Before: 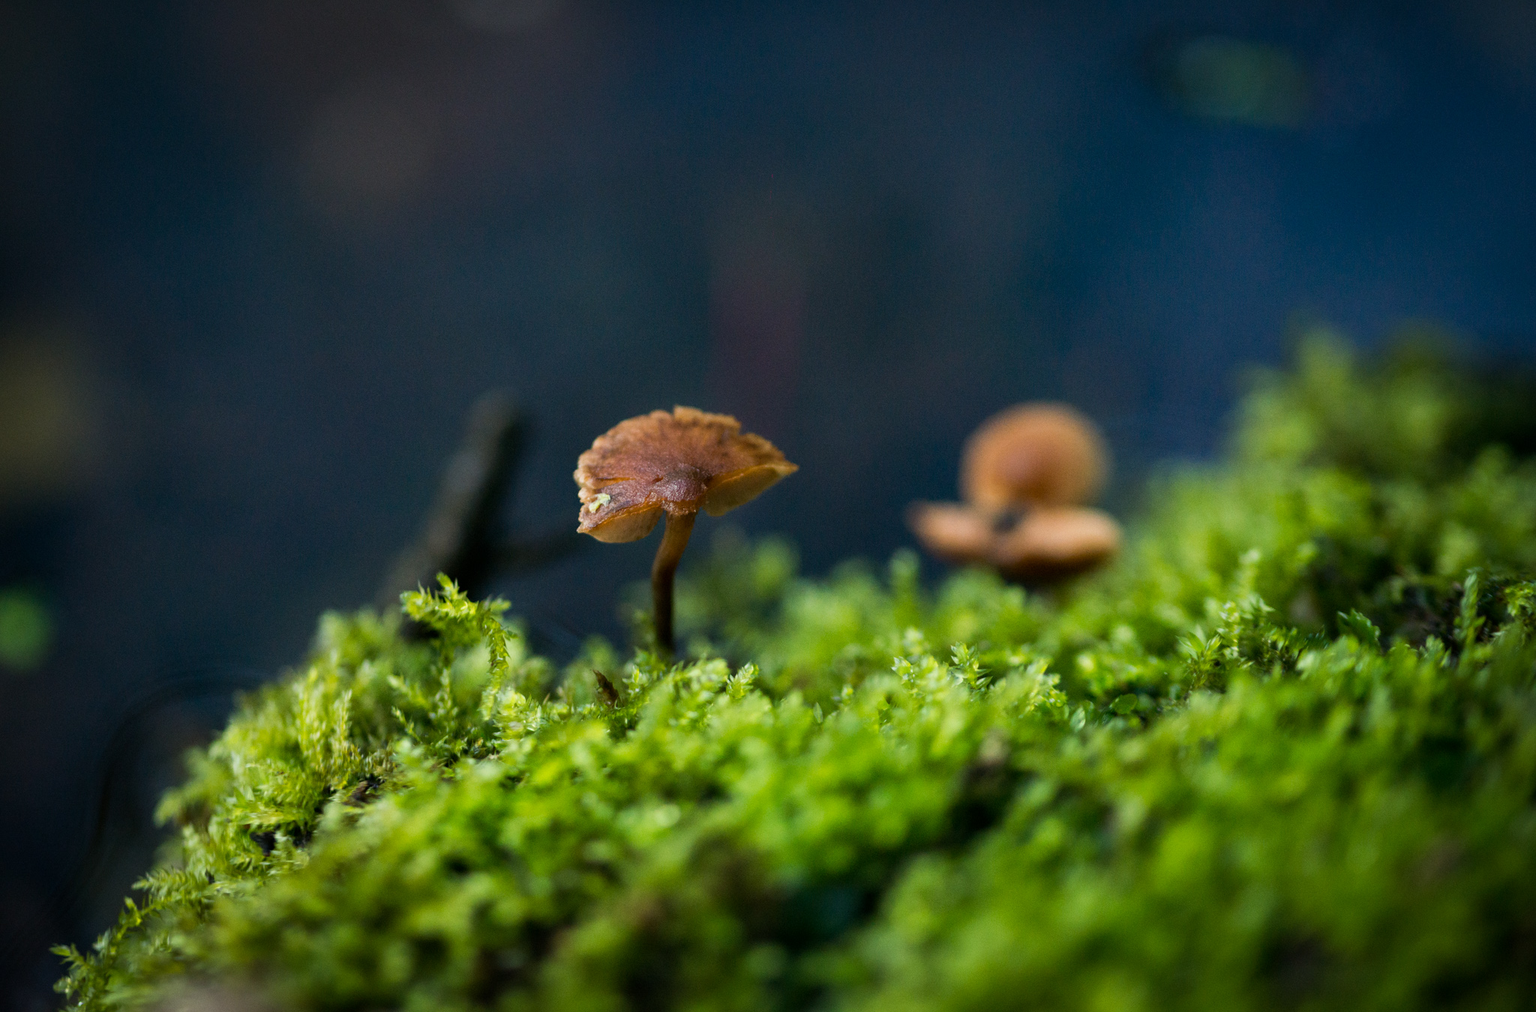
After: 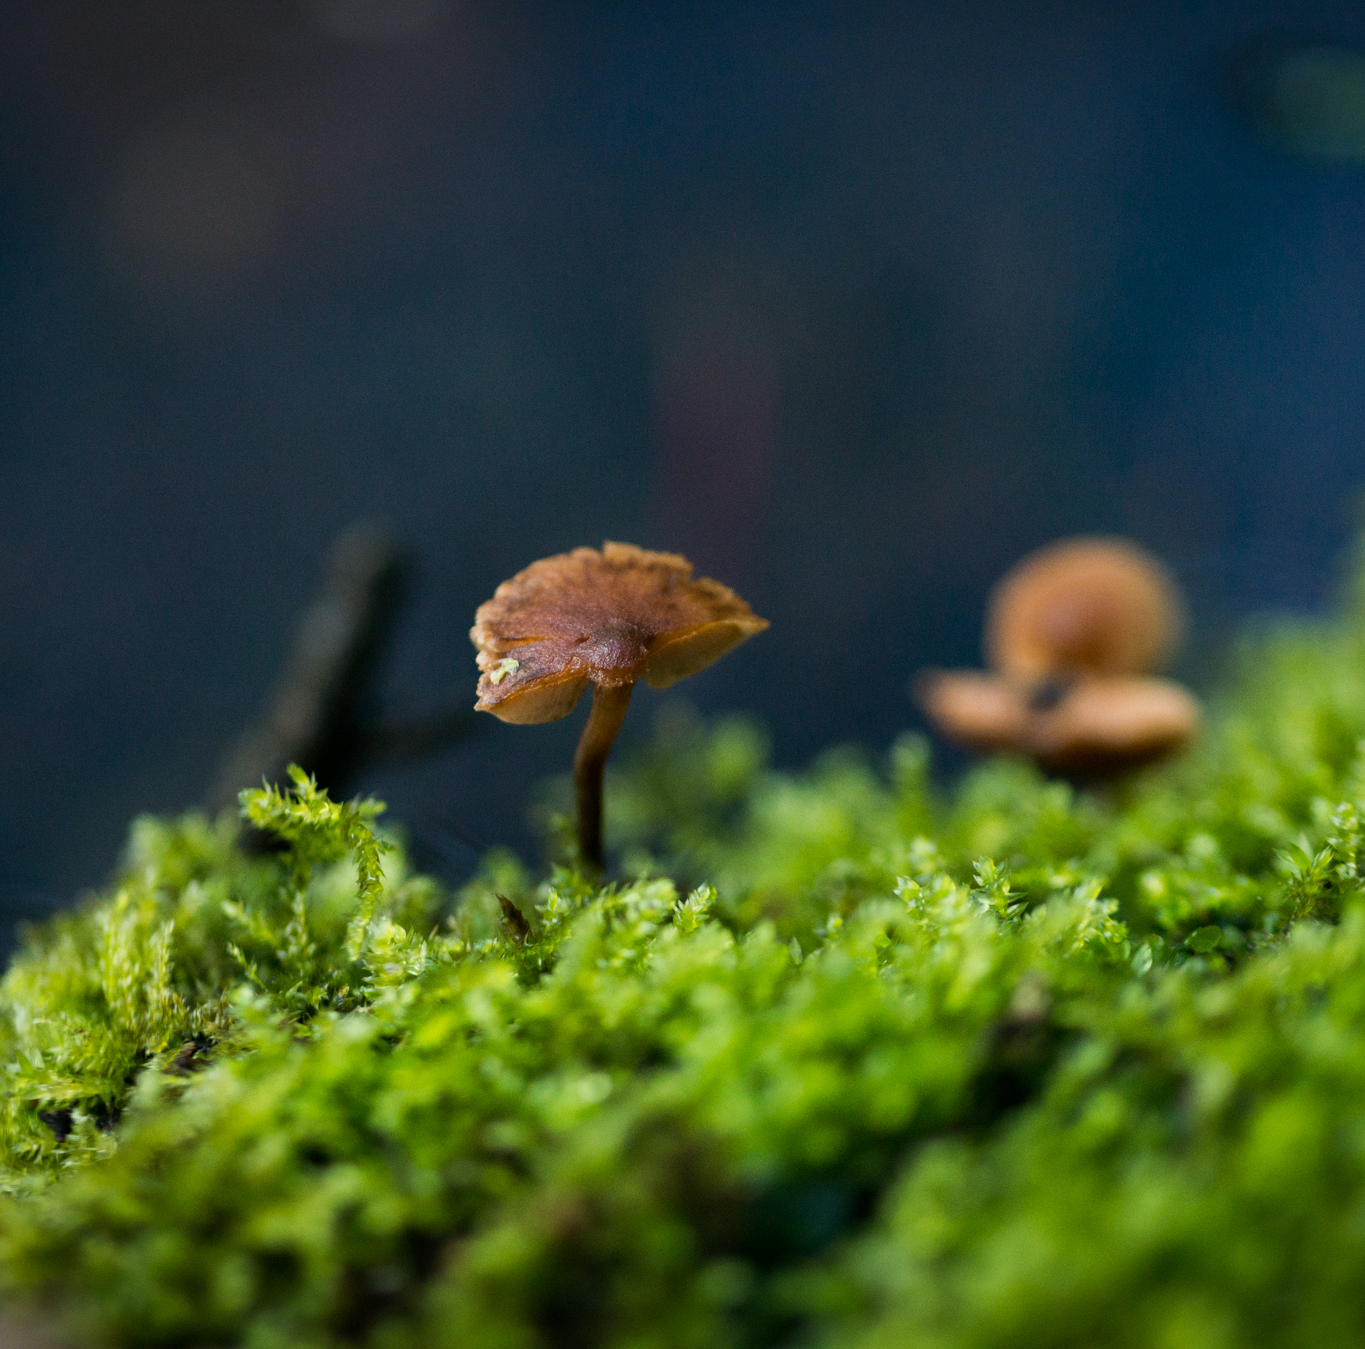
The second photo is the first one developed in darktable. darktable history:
crop and rotate: left 14.436%, right 18.898%
tone equalizer: on, module defaults
